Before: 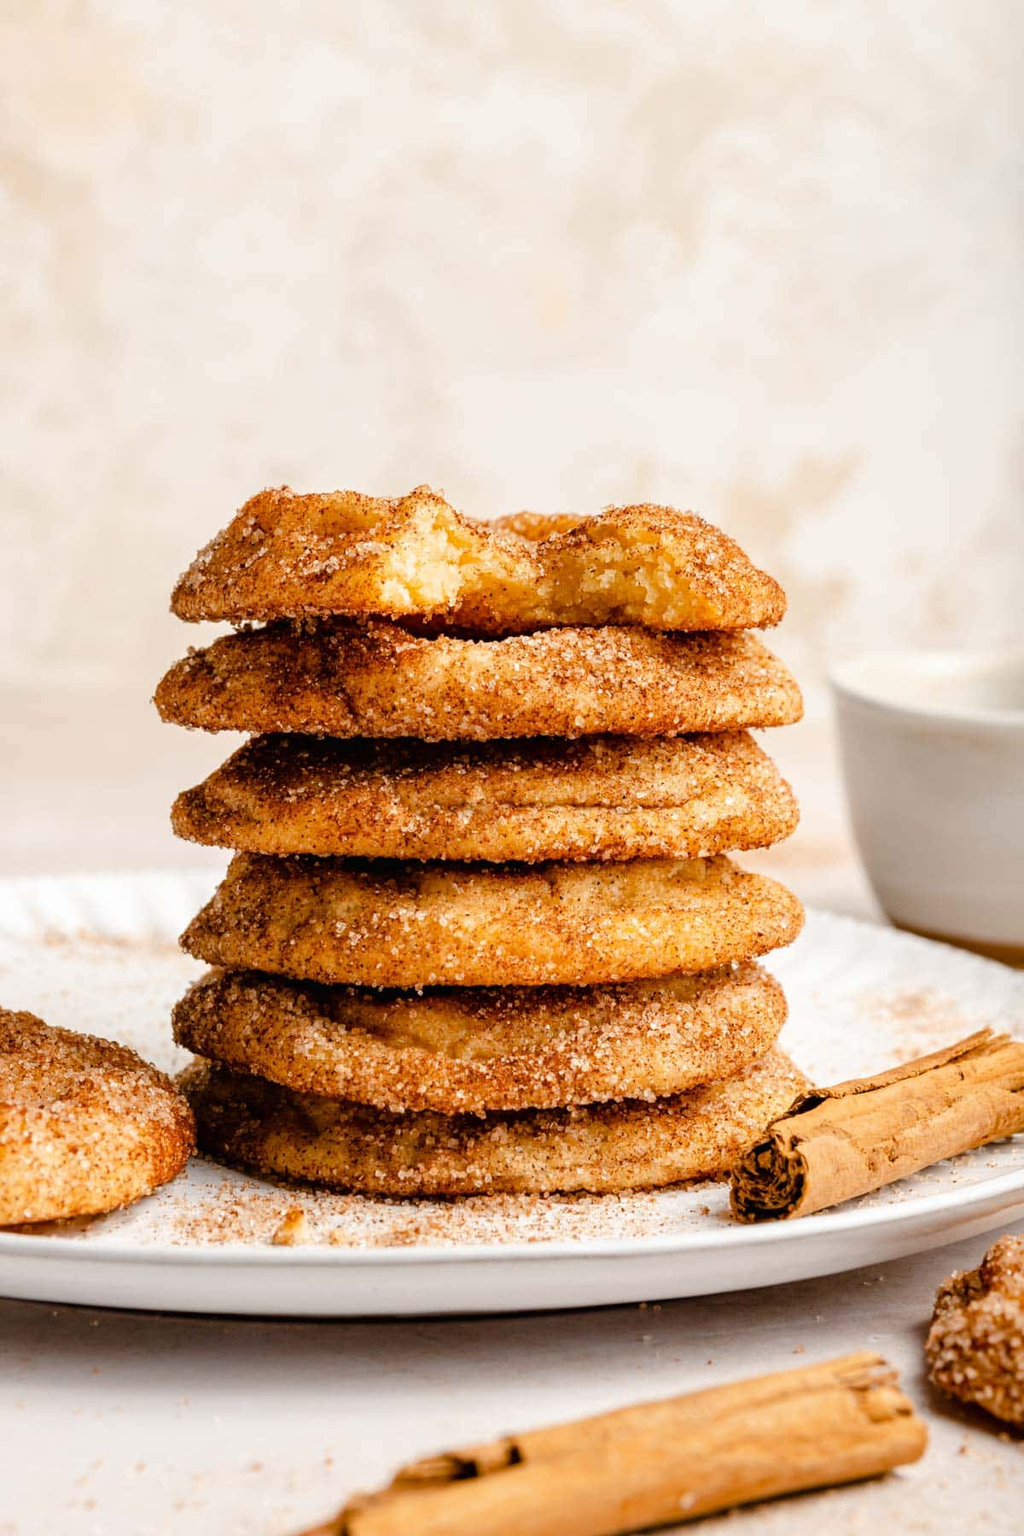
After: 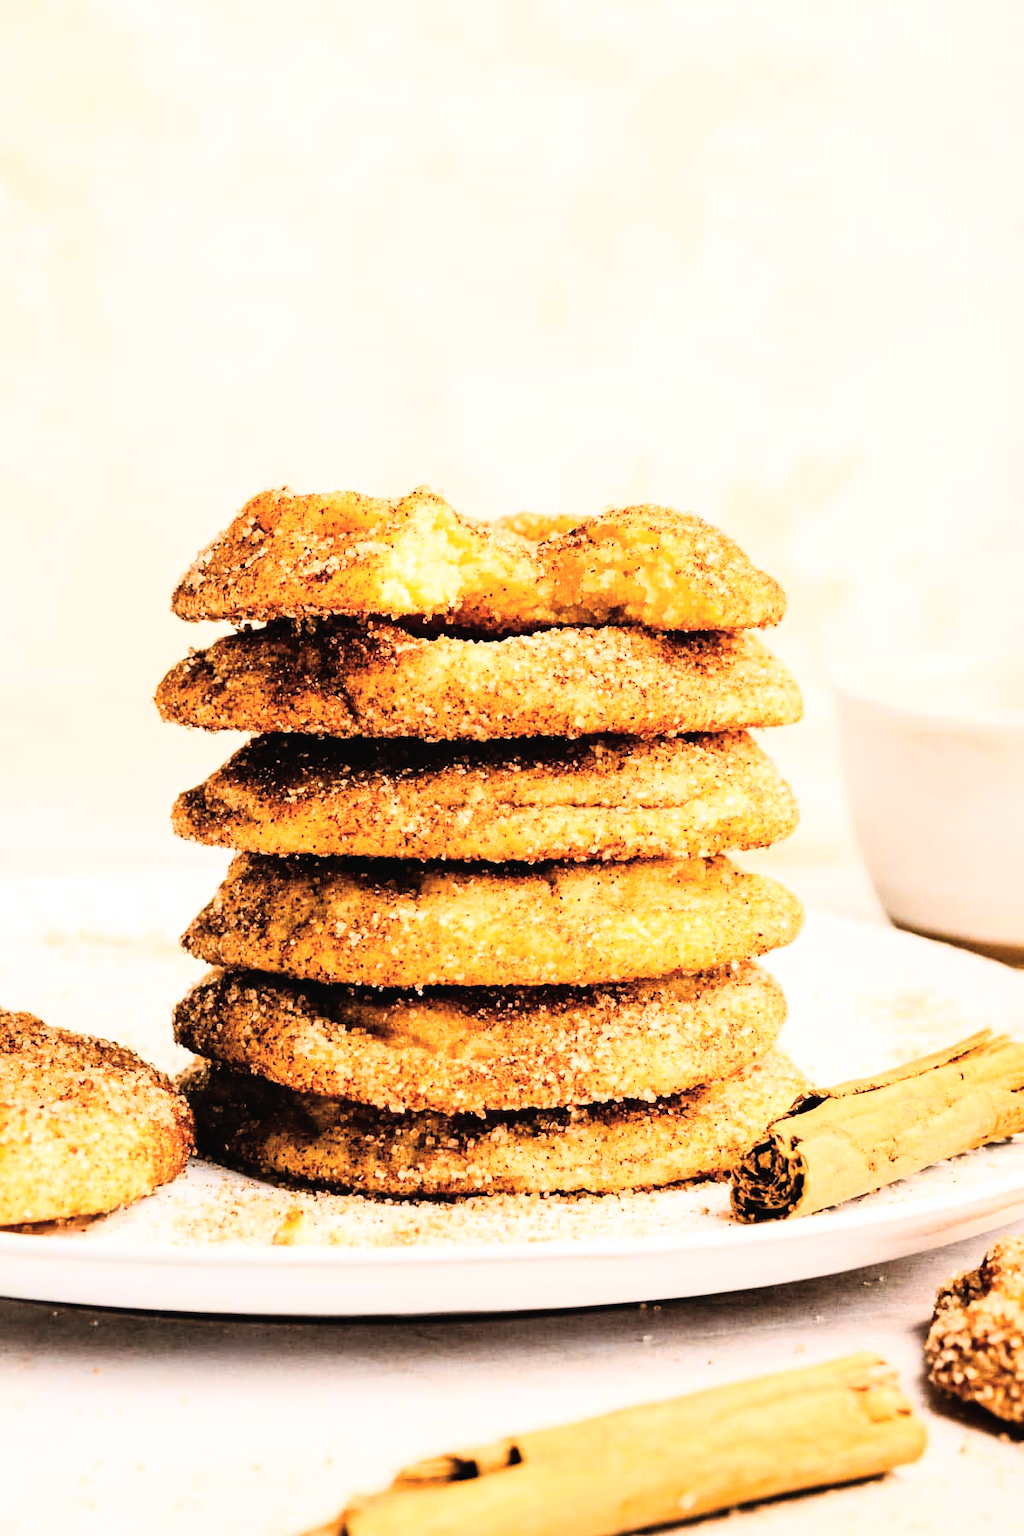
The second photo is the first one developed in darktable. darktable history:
exposure: black level correction -0.008, exposure 0.067 EV, compensate highlight preservation false
rgb curve: curves: ch0 [(0, 0) (0.21, 0.15) (0.24, 0.21) (0.5, 0.75) (0.75, 0.96) (0.89, 0.99) (1, 1)]; ch1 [(0, 0.02) (0.21, 0.13) (0.25, 0.2) (0.5, 0.67) (0.75, 0.9) (0.89, 0.97) (1, 1)]; ch2 [(0, 0.02) (0.21, 0.13) (0.25, 0.2) (0.5, 0.67) (0.75, 0.9) (0.89, 0.97) (1, 1)], compensate middle gray true
